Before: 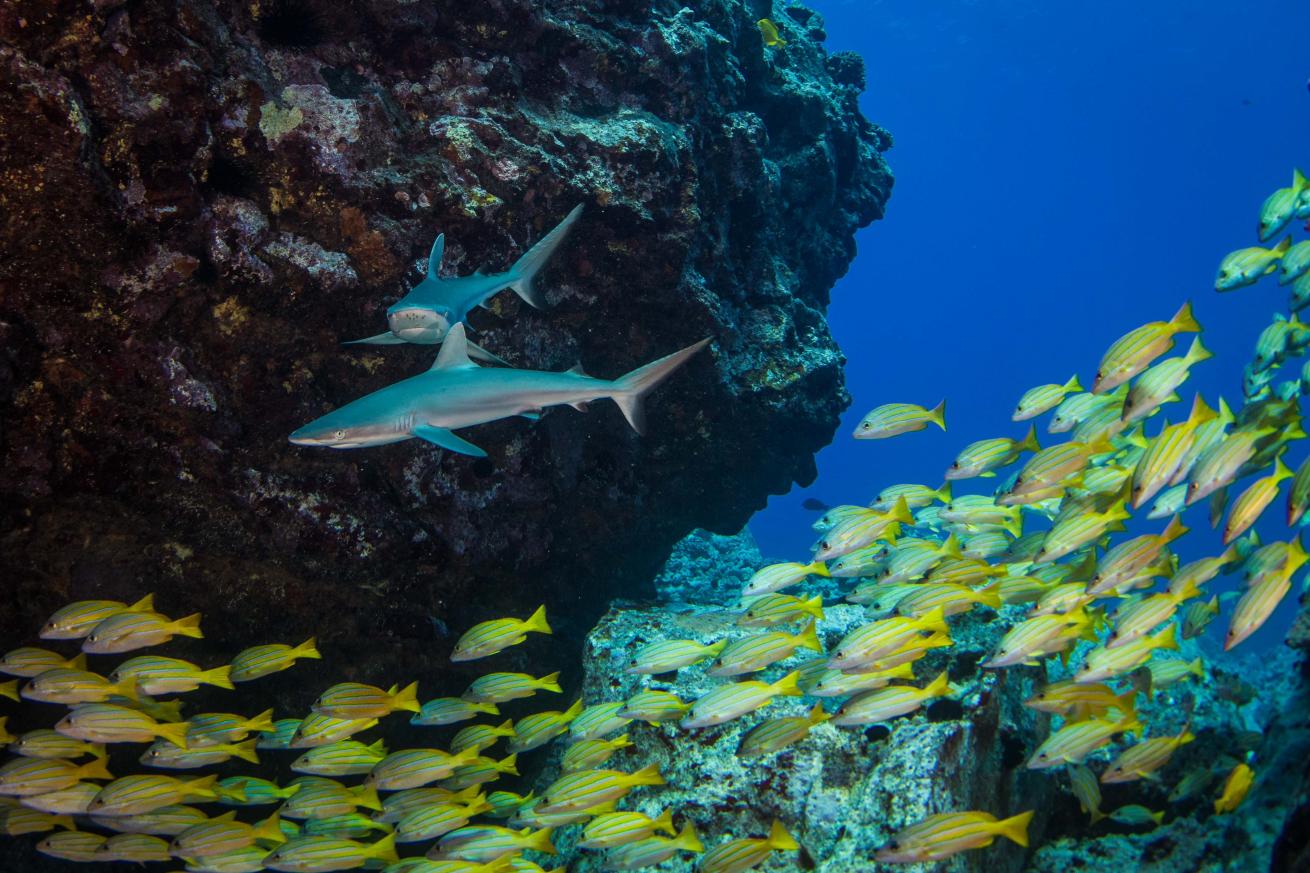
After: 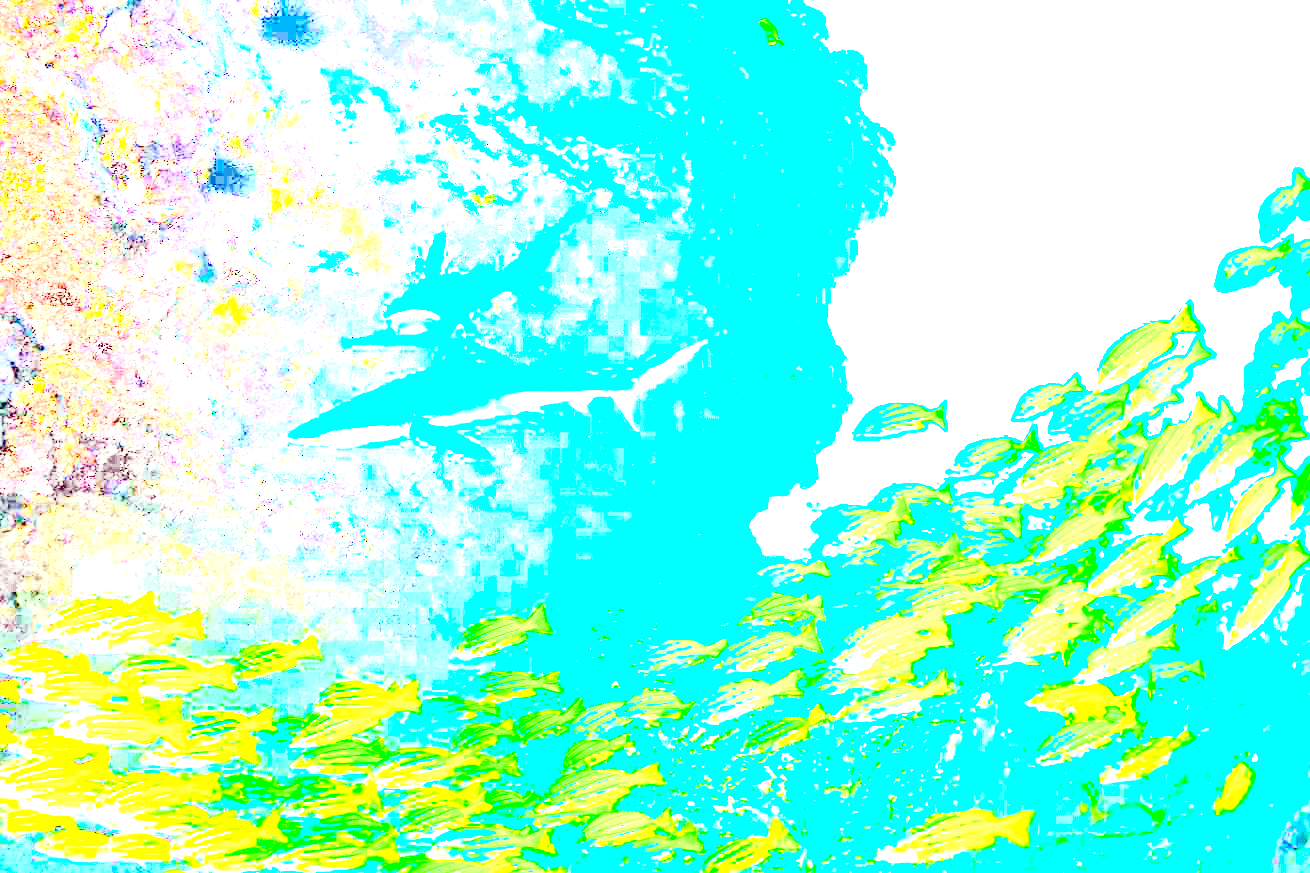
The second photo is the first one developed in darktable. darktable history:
exposure: exposure 7.939 EV, compensate exposure bias true, compensate highlight preservation false
tone curve: curves: ch0 [(0, 0) (0.236, 0.124) (0.373, 0.304) (0.542, 0.593) (0.737, 0.873) (1, 1)]; ch1 [(0, 0) (0.399, 0.328) (0.488, 0.484) (0.598, 0.624) (1, 1)]; ch2 [(0, 0) (0.448, 0.405) (0.523, 0.511) (0.592, 0.59) (1, 1)], color space Lab, independent channels, preserve colors none
color correction: highlights a* -19.89, highlights b* 9.8, shadows a* -20.58, shadows b* -11.35
